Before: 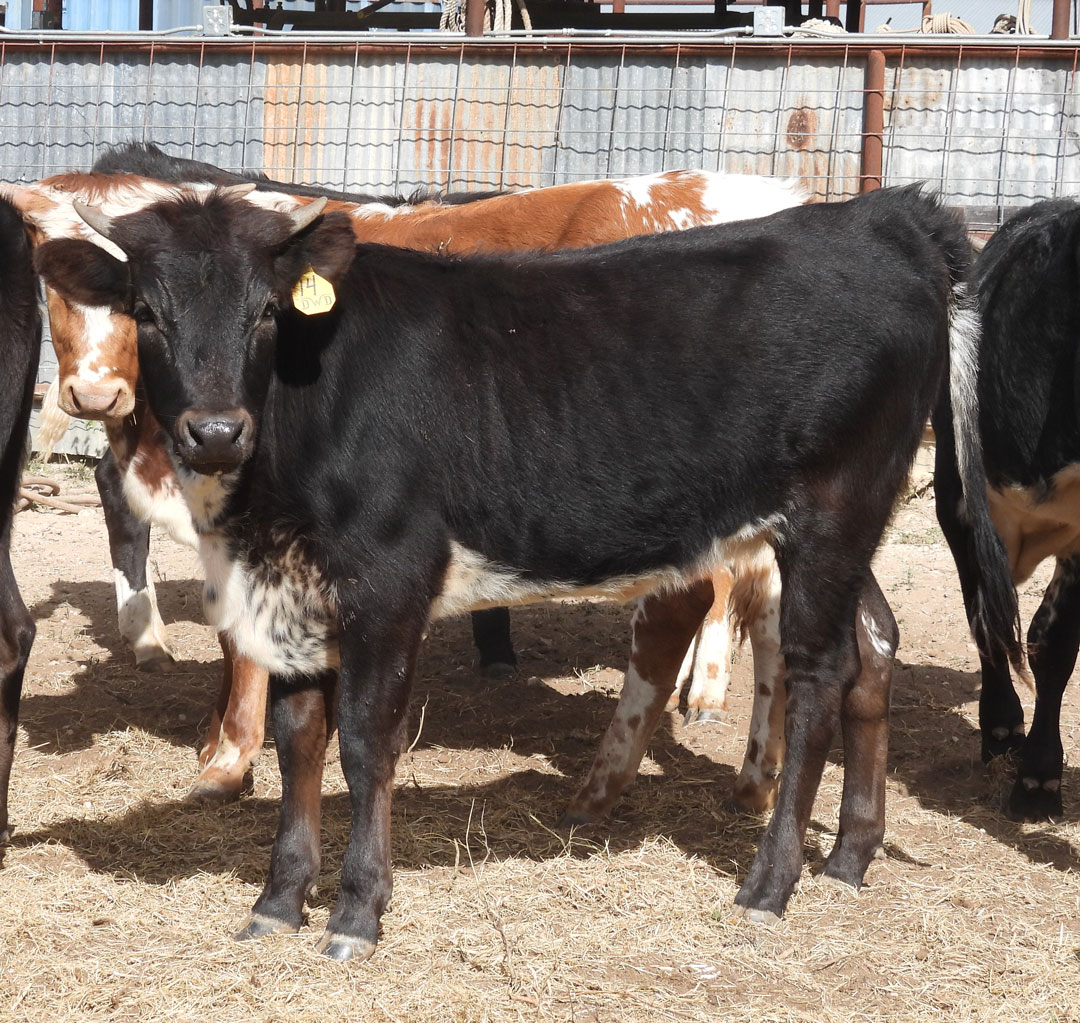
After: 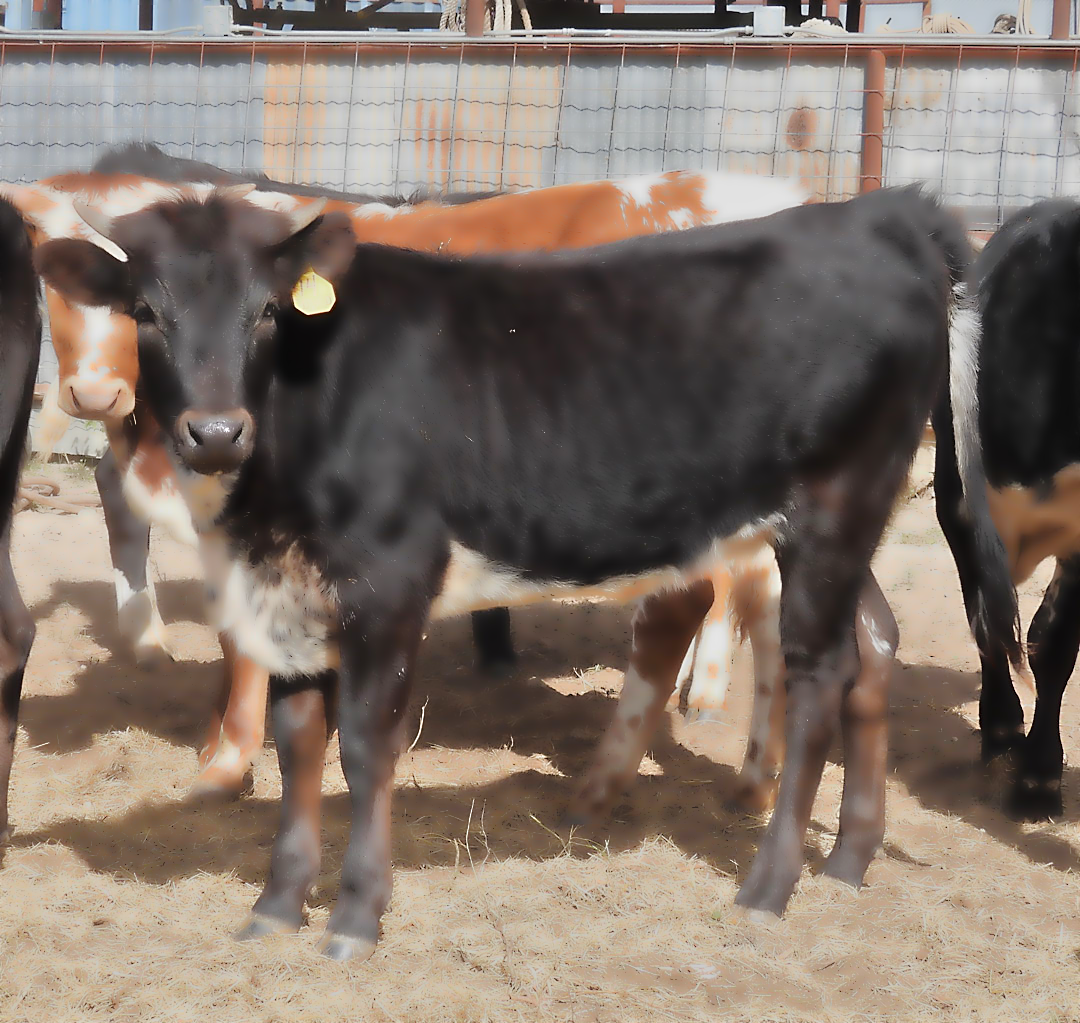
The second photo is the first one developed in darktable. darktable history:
sharpen: on, module defaults
tone equalizer: -7 EV 0.15 EV, -6 EV 0.6 EV, -5 EV 1.15 EV, -4 EV 1.33 EV, -3 EV 1.15 EV, -2 EV 0.6 EV, -1 EV 0.15 EV, mask exposure compensation -0.5 EV
lowpass: radius 4, soften with bilateral filter, unbound 0
exposure: exposure -0.462 EV, compensate highlight preservation false
